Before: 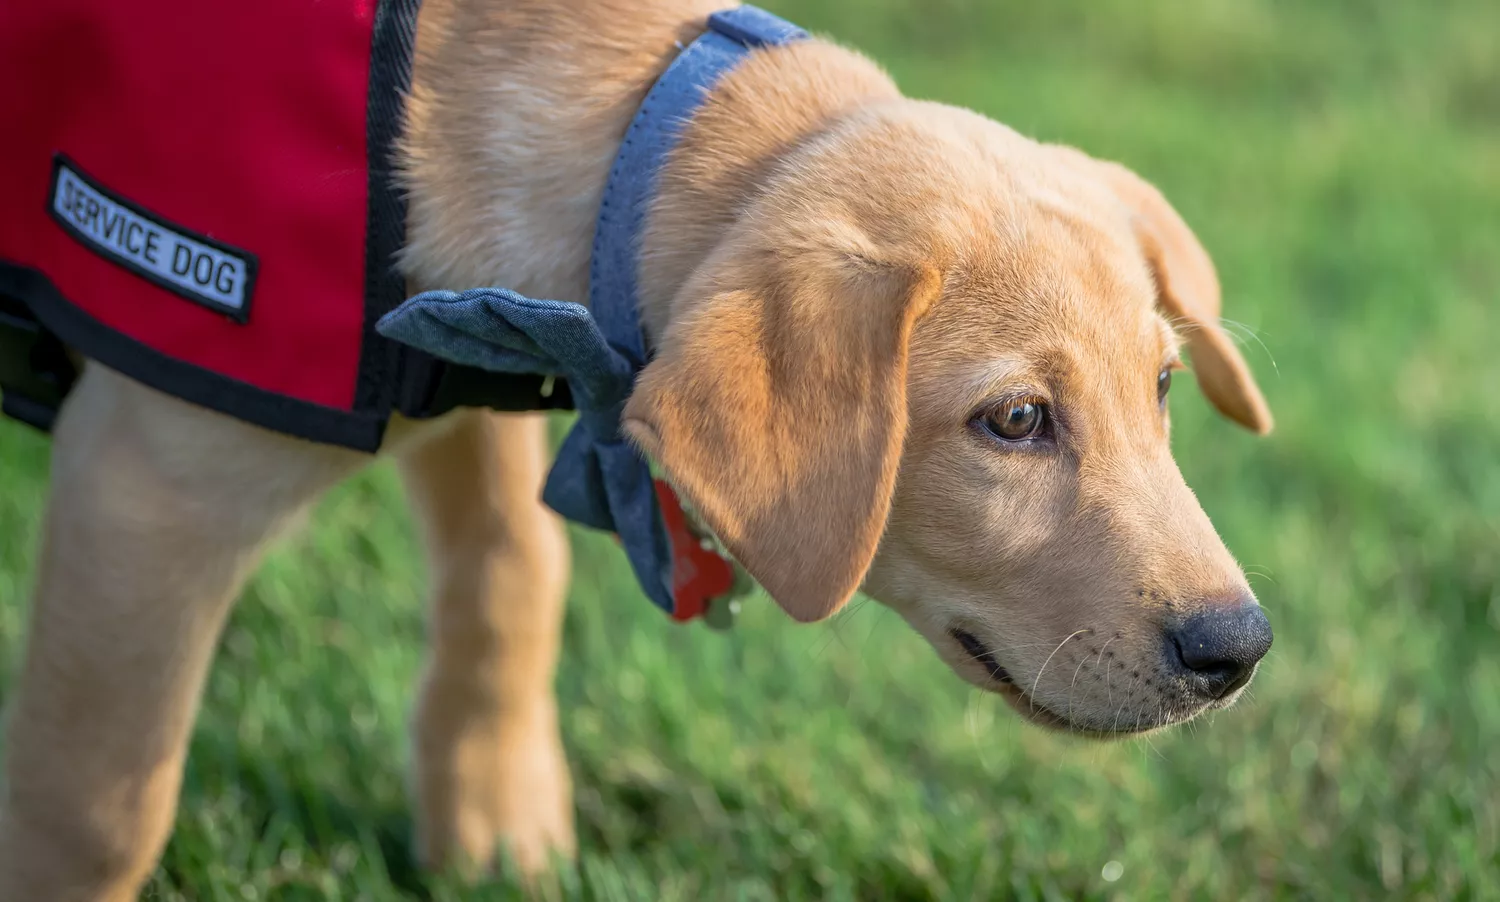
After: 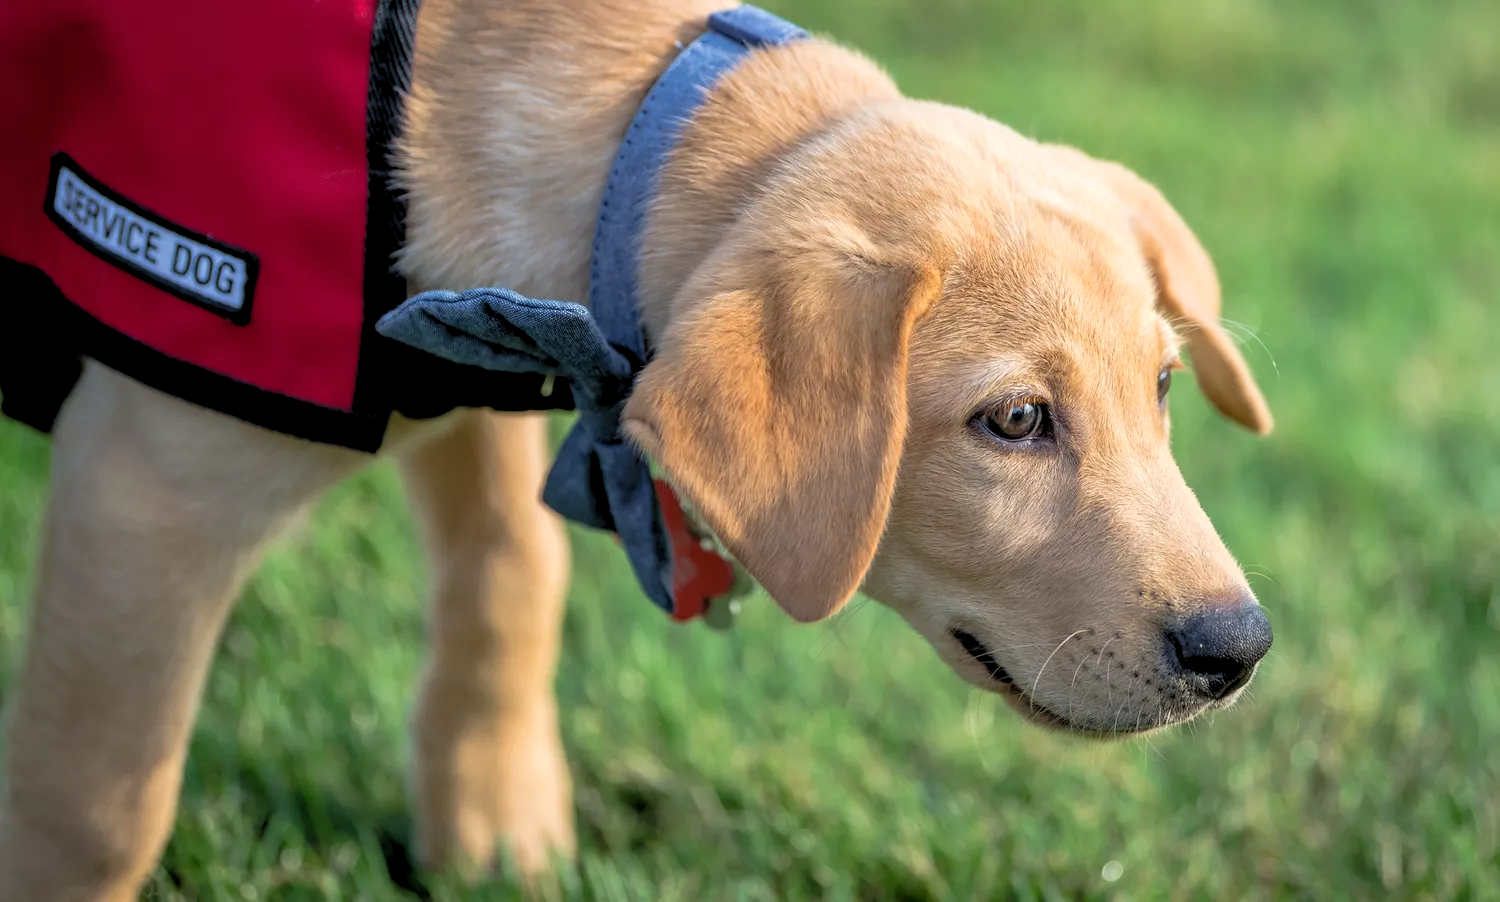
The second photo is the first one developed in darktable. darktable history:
base curve: curves: ch0 [(0, 0) (0.303, 0.277) (1, 1)]
rgb levels: levels [[0.013, 0.434, 0.89], [0, 0.5, 1], [0, 0.5, 1]]
